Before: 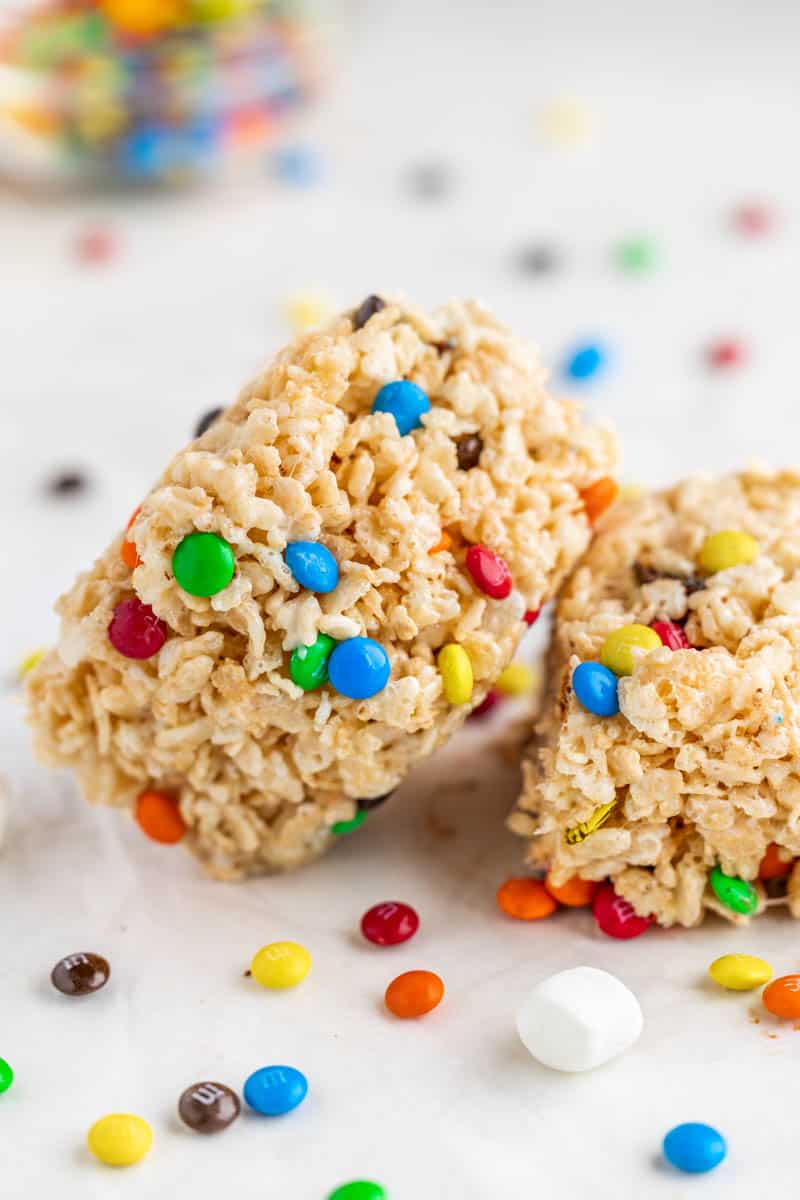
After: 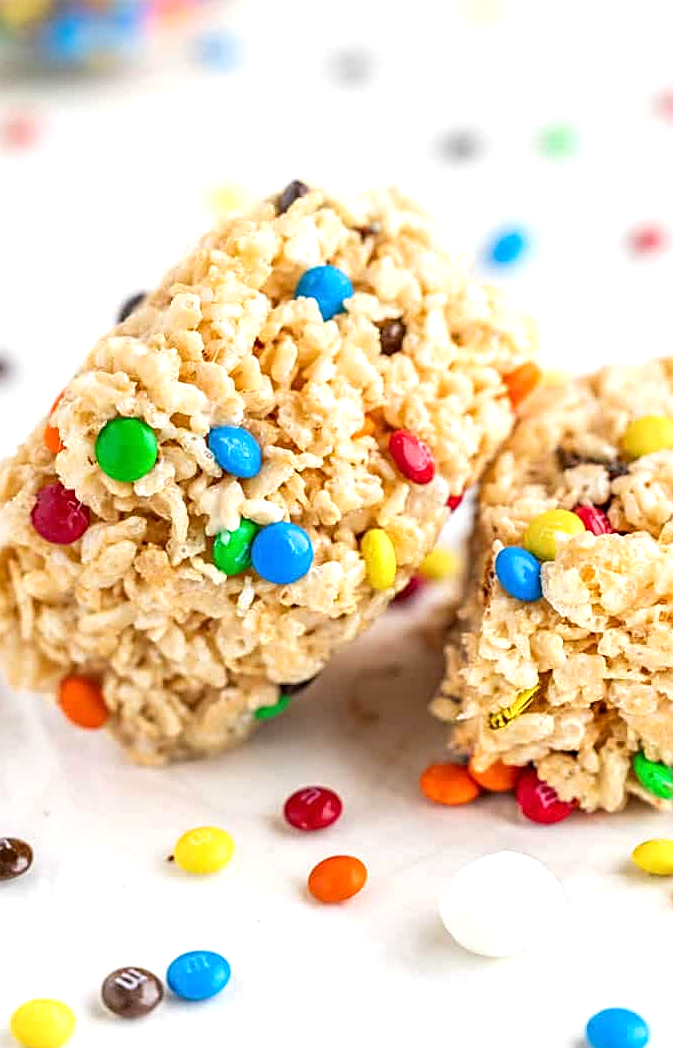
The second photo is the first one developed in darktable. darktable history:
crop and rotate: left 9.685%, top 9.614%, right 6.093%, bottom 2.986%
sharpen: on, module defaults
tone equalizer: -8 EV -0.402 EV, -7 EV -0.356 EV, -6 EV -0.363 EV, -5 EV -0.202 EV, -3 EV 0.193 EV, -2 EV 0.34 EV, -1 EV 0.402 EV, +0 EV 0.421 EV
